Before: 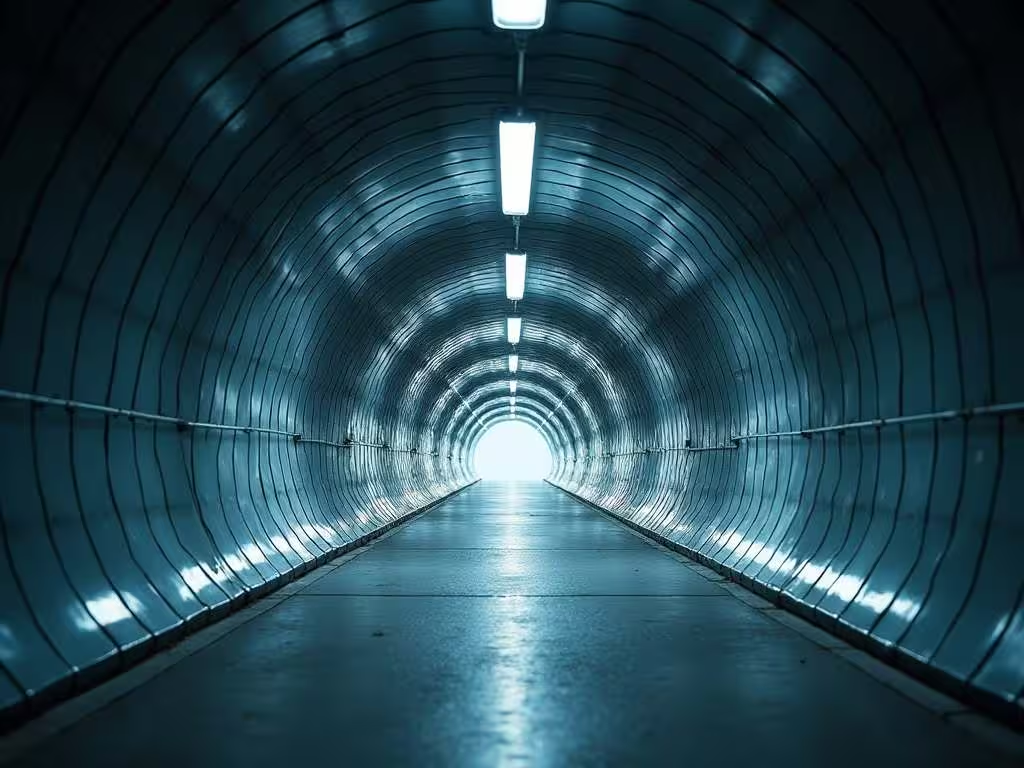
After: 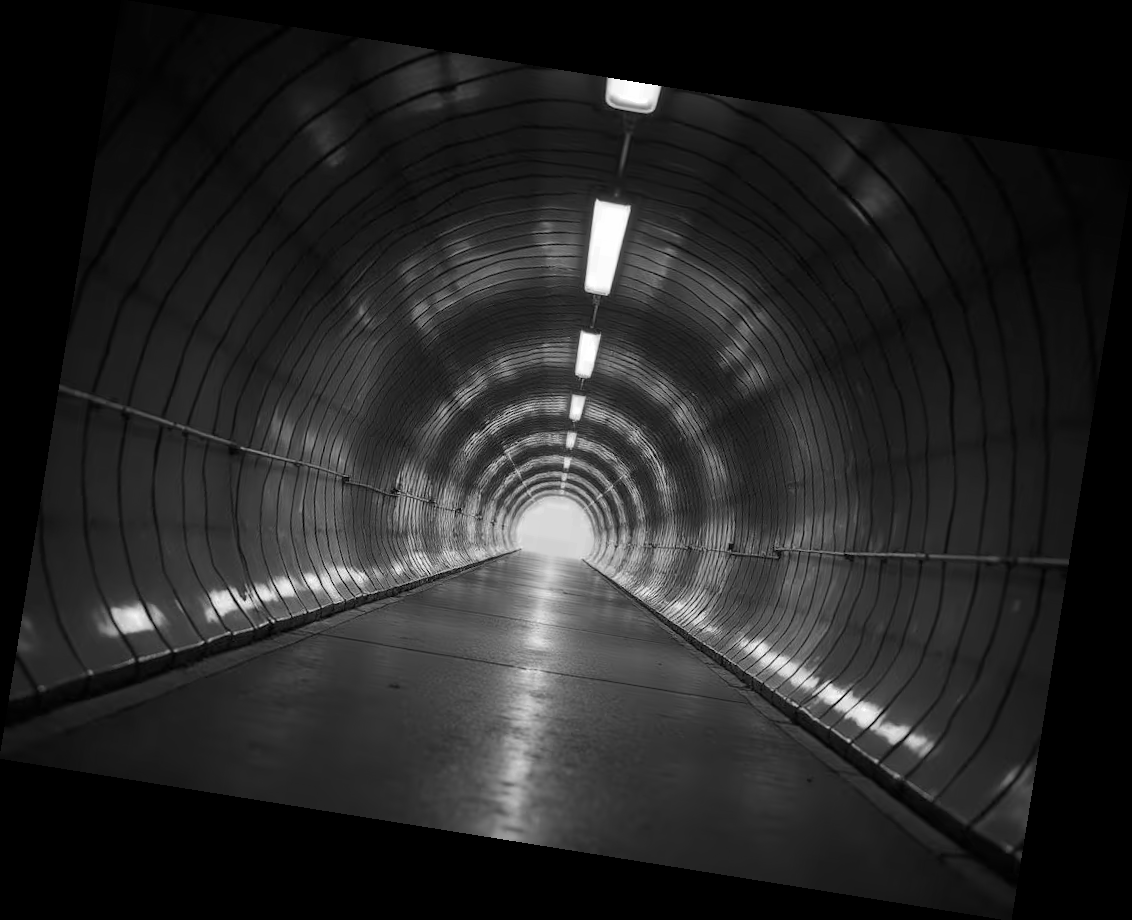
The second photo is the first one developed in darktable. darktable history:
rotate and perspective: rotation 9.12°, automatic cropping off
color zones: curves: ch0 [(0.002, 0.589) (0.107, 0.484) (0.146, 0.249) (0.217, 0.352) (0.309, 0.525) (0.39, 0.404) (0.455, 0.169) (0.597, 0.055) (0.724, 0.212) (0.775, 0.691) (0.869, 0.571) (1, 0.587)]; ch1 [(0, 0) (0.143, 0) (0.286, 0) (0.429, 0) (0.571, 0) (0.714, 0) (0.857, 0)]
